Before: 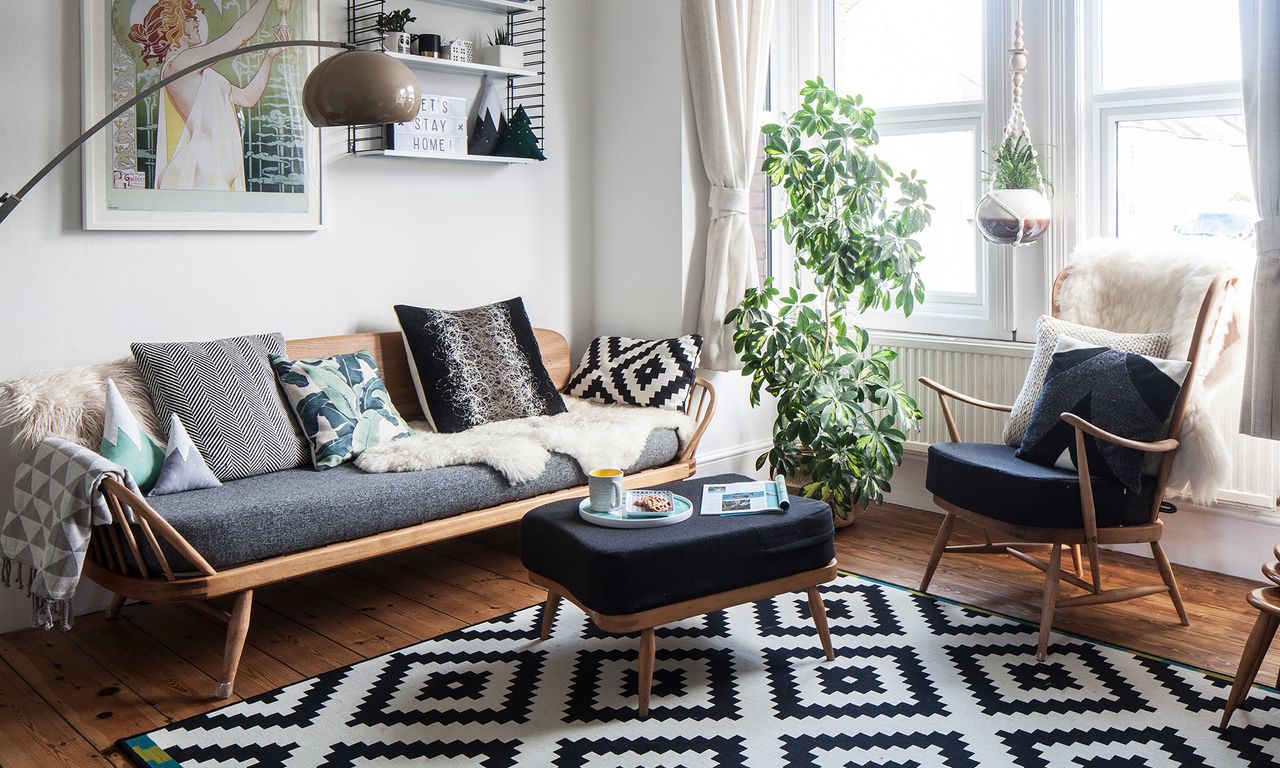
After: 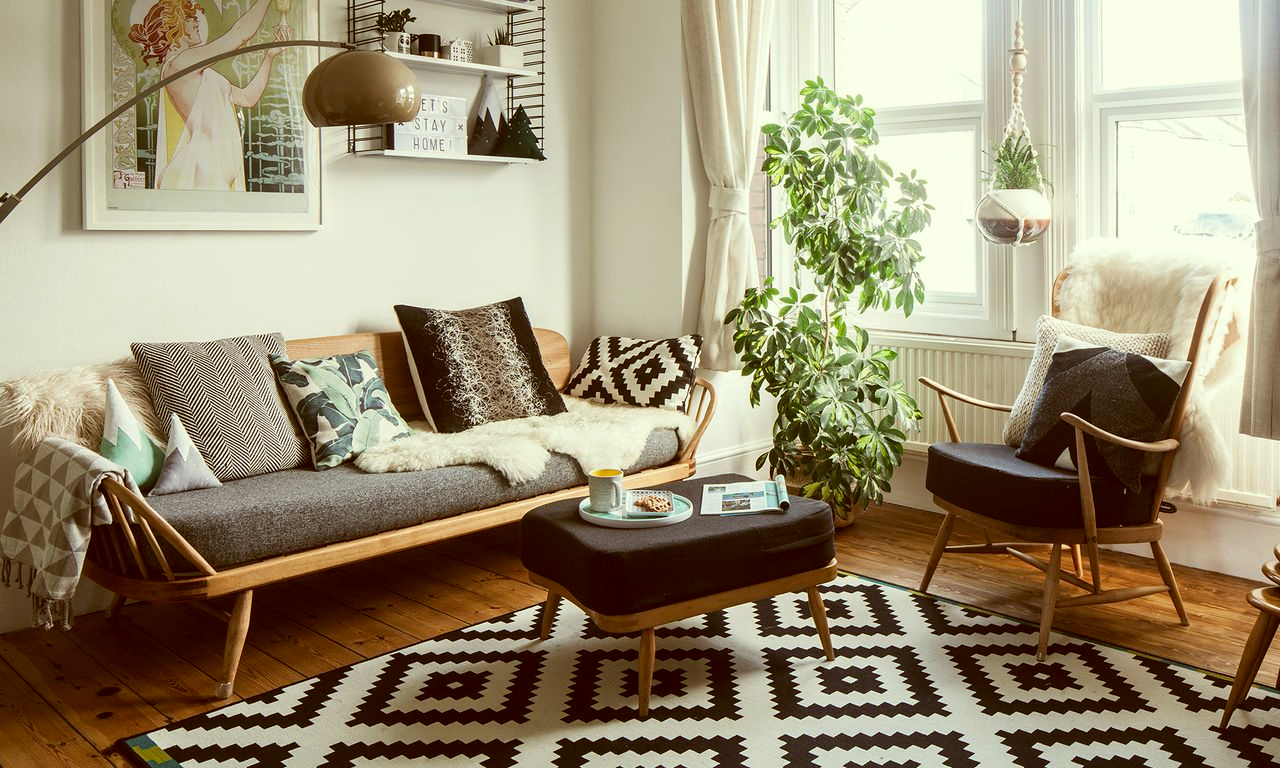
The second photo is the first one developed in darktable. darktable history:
color correction: highlights a* -5.37, highlights b* 9.8, shadows a* 9.84, shadows b* 24.8
